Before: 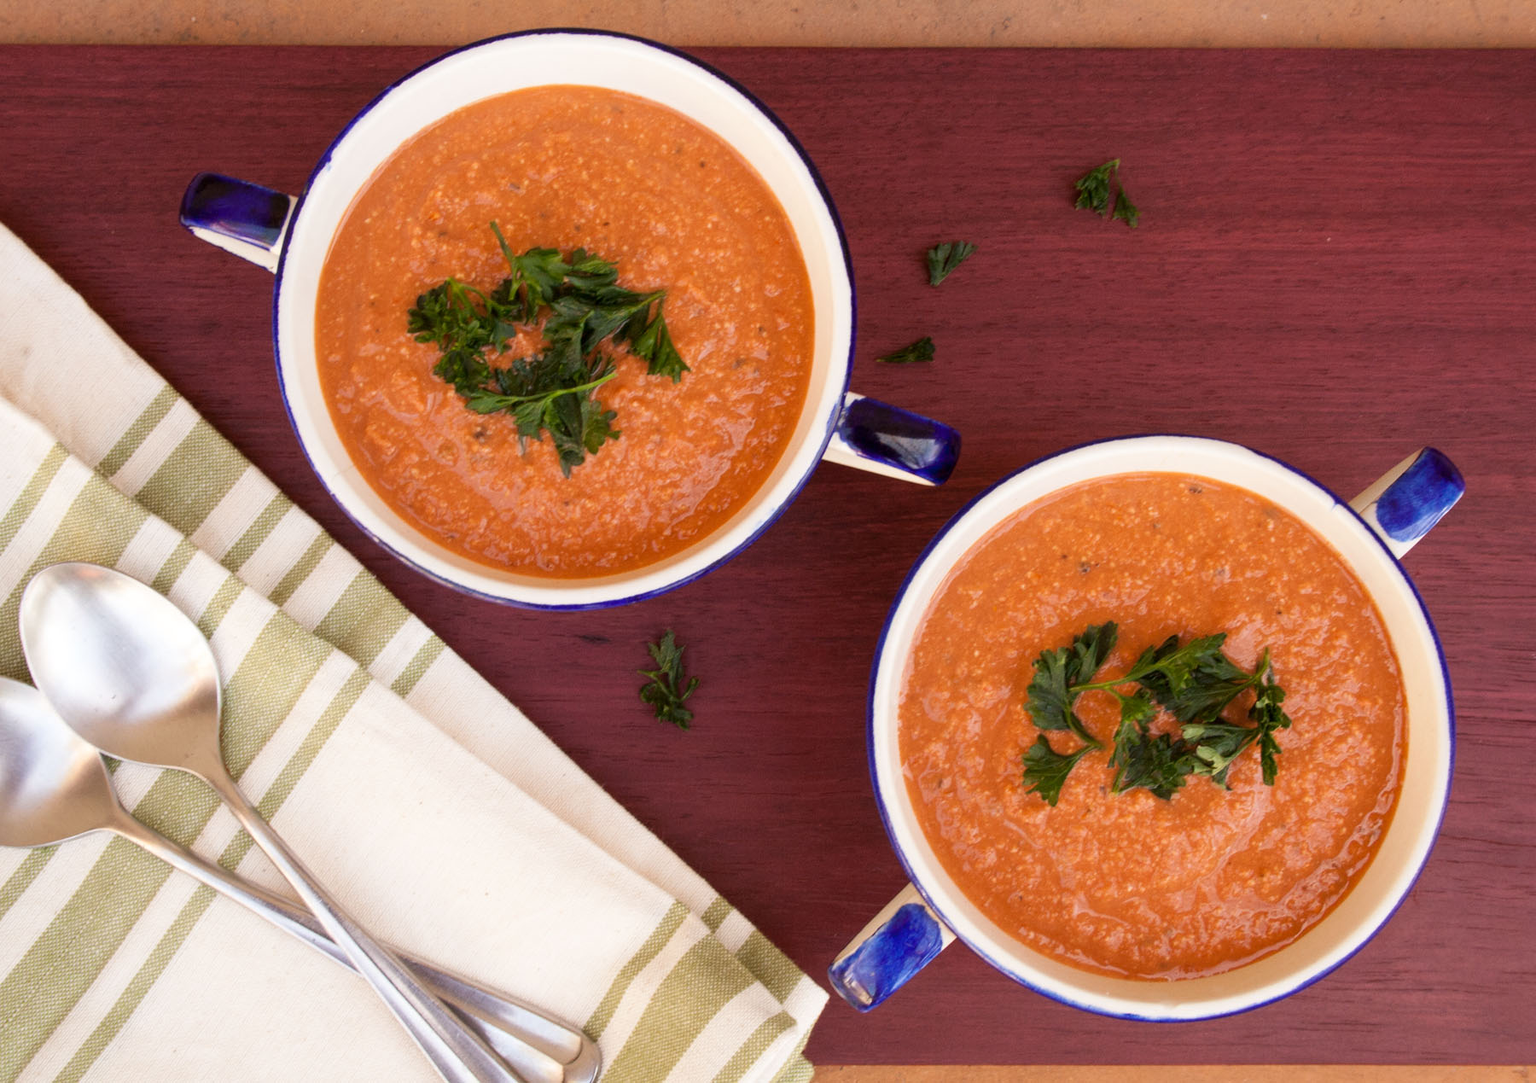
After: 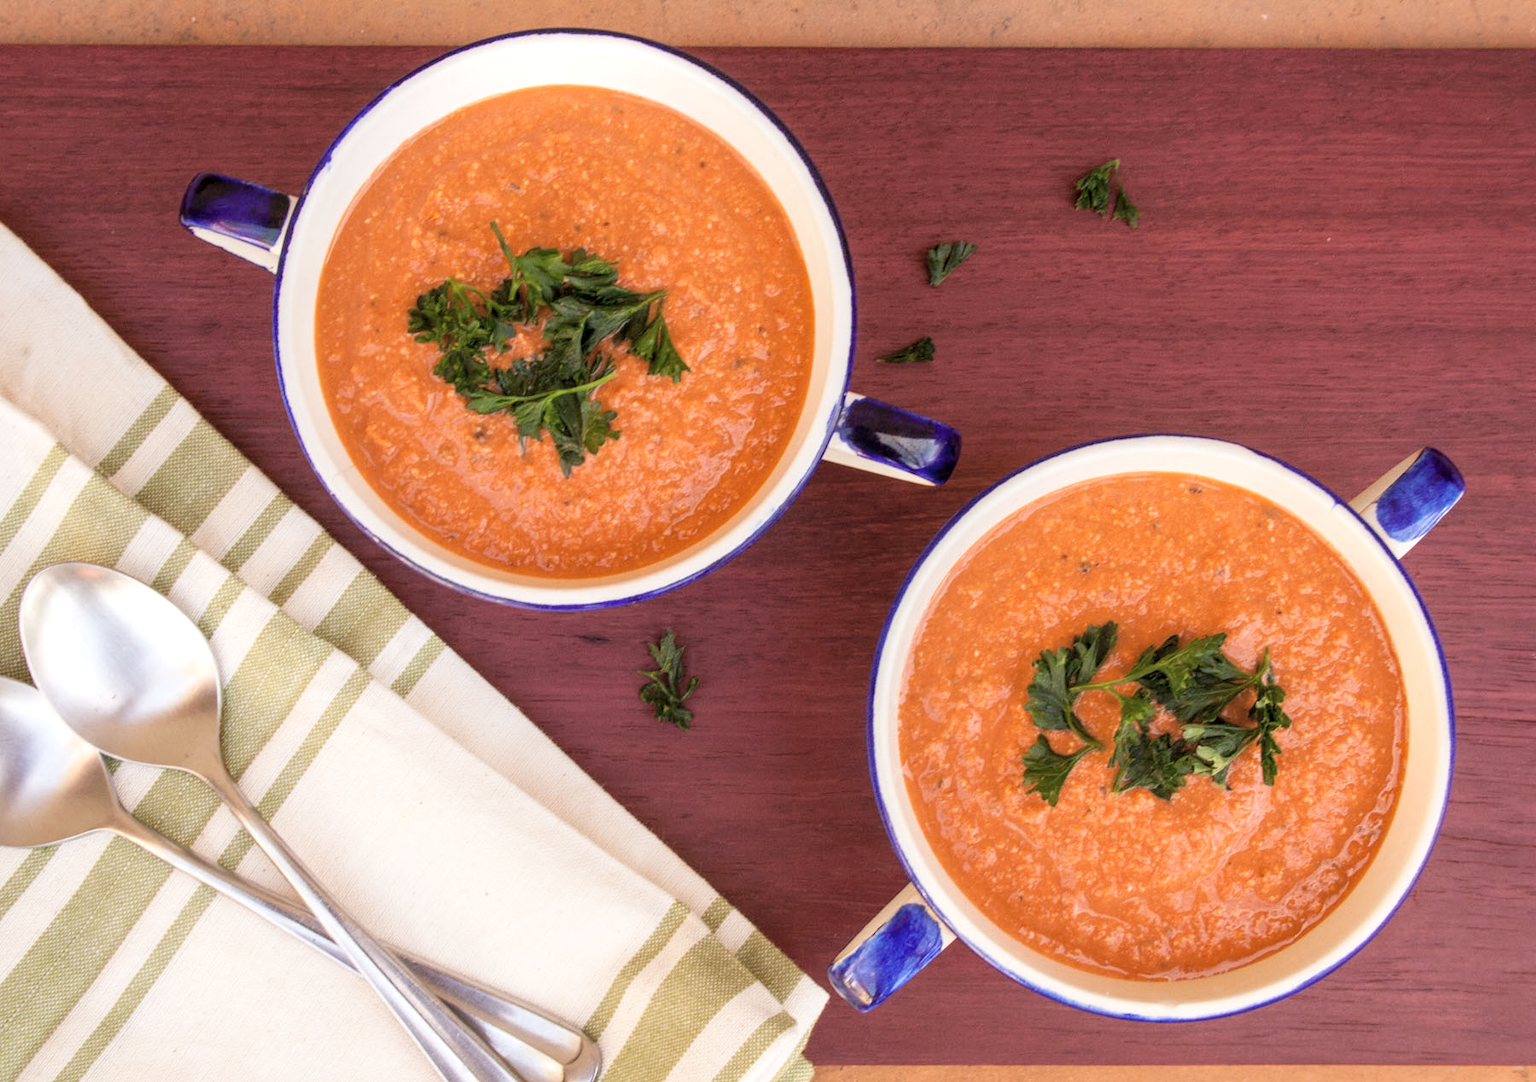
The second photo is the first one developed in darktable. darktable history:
local contrast: on, module defaults
contrast brightness saturation: brightness 0.14
